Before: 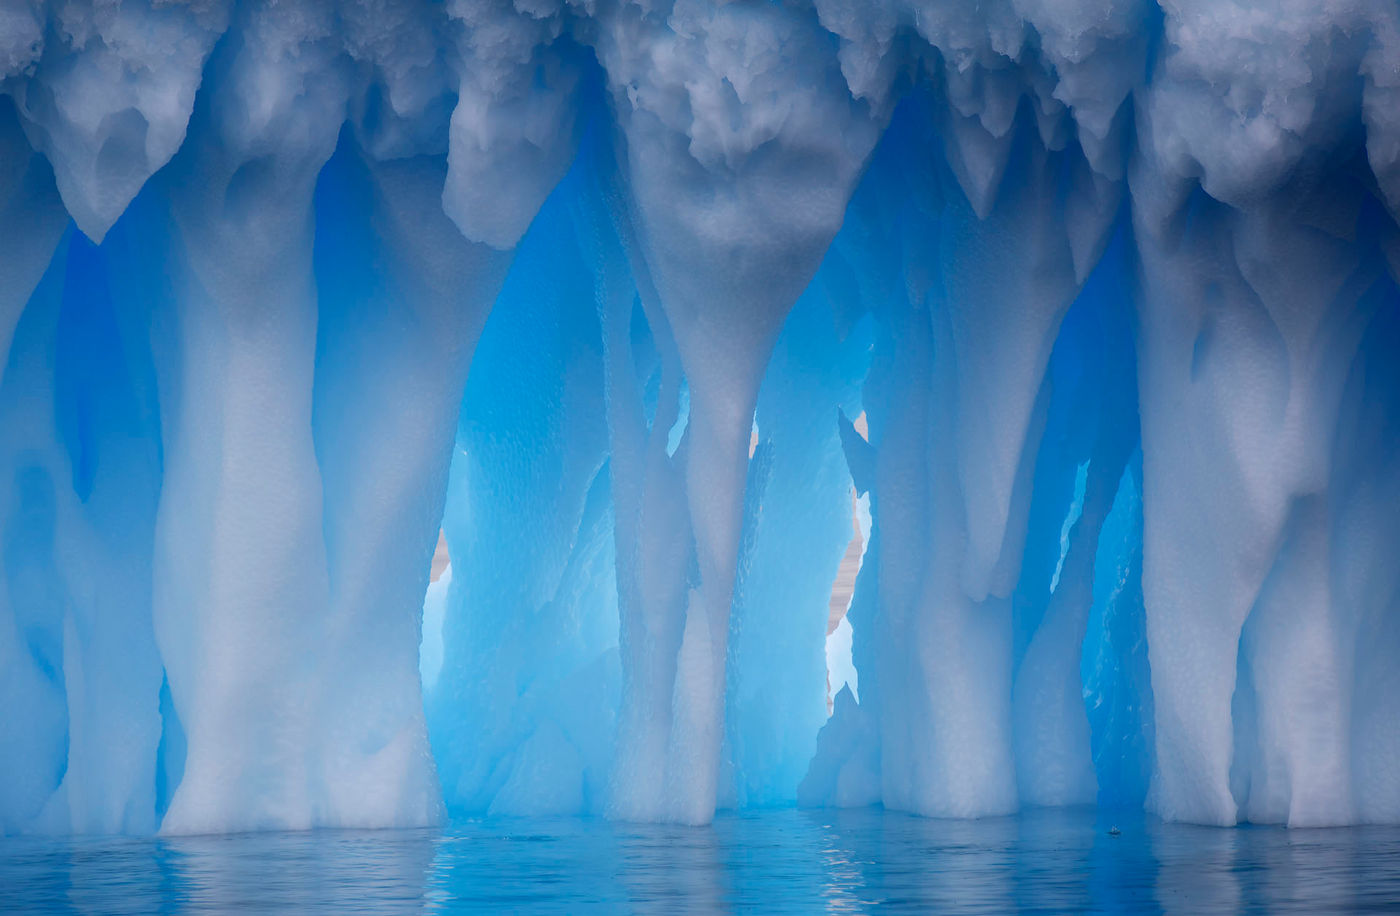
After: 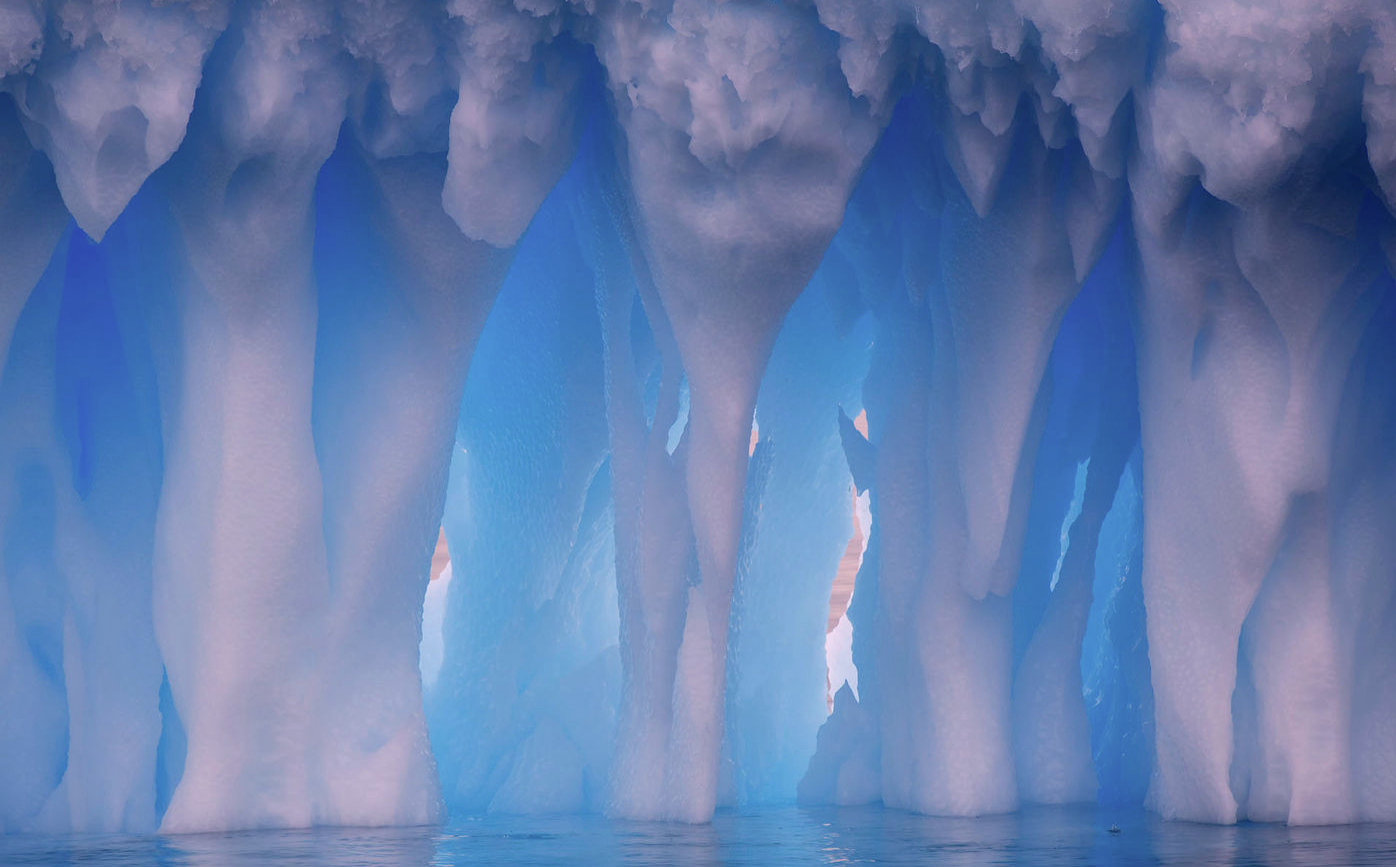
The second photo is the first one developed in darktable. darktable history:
color correction: highlights a* 14.72, highlights b* 4.76
shadows and highlights: low approximation 0.01, soften with gaussian
crop: top 0.255%, right 0.259%, bottom 5.029%
